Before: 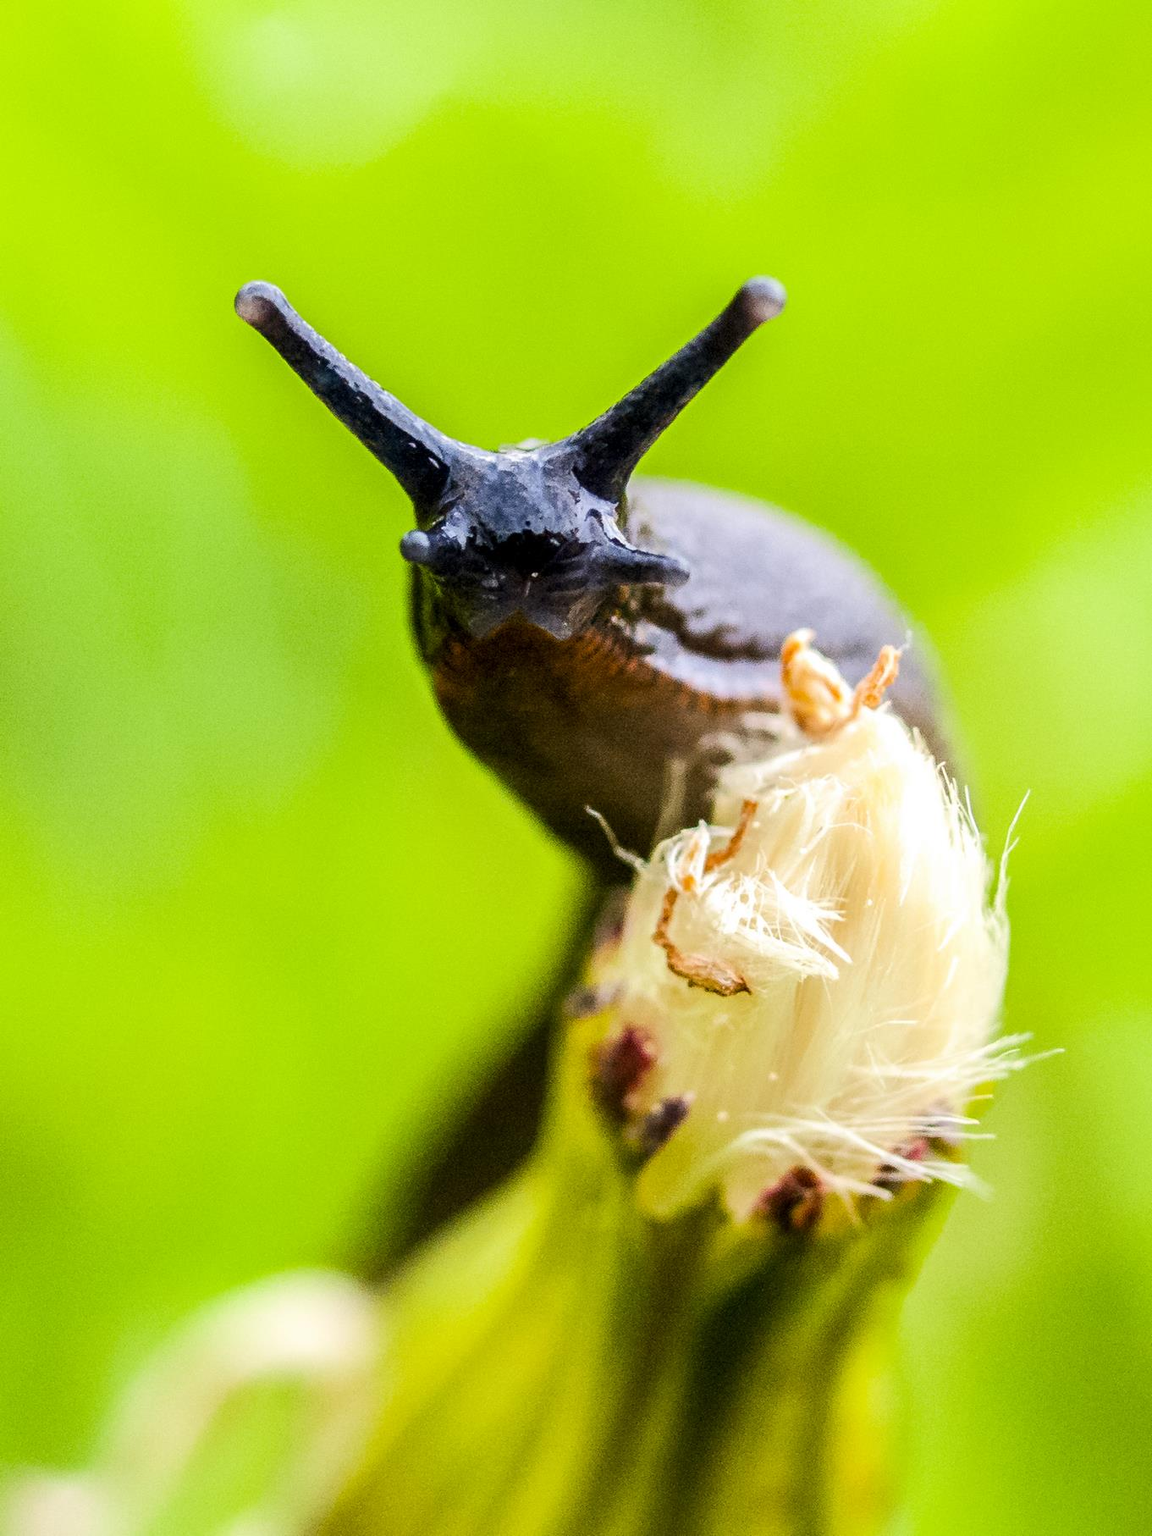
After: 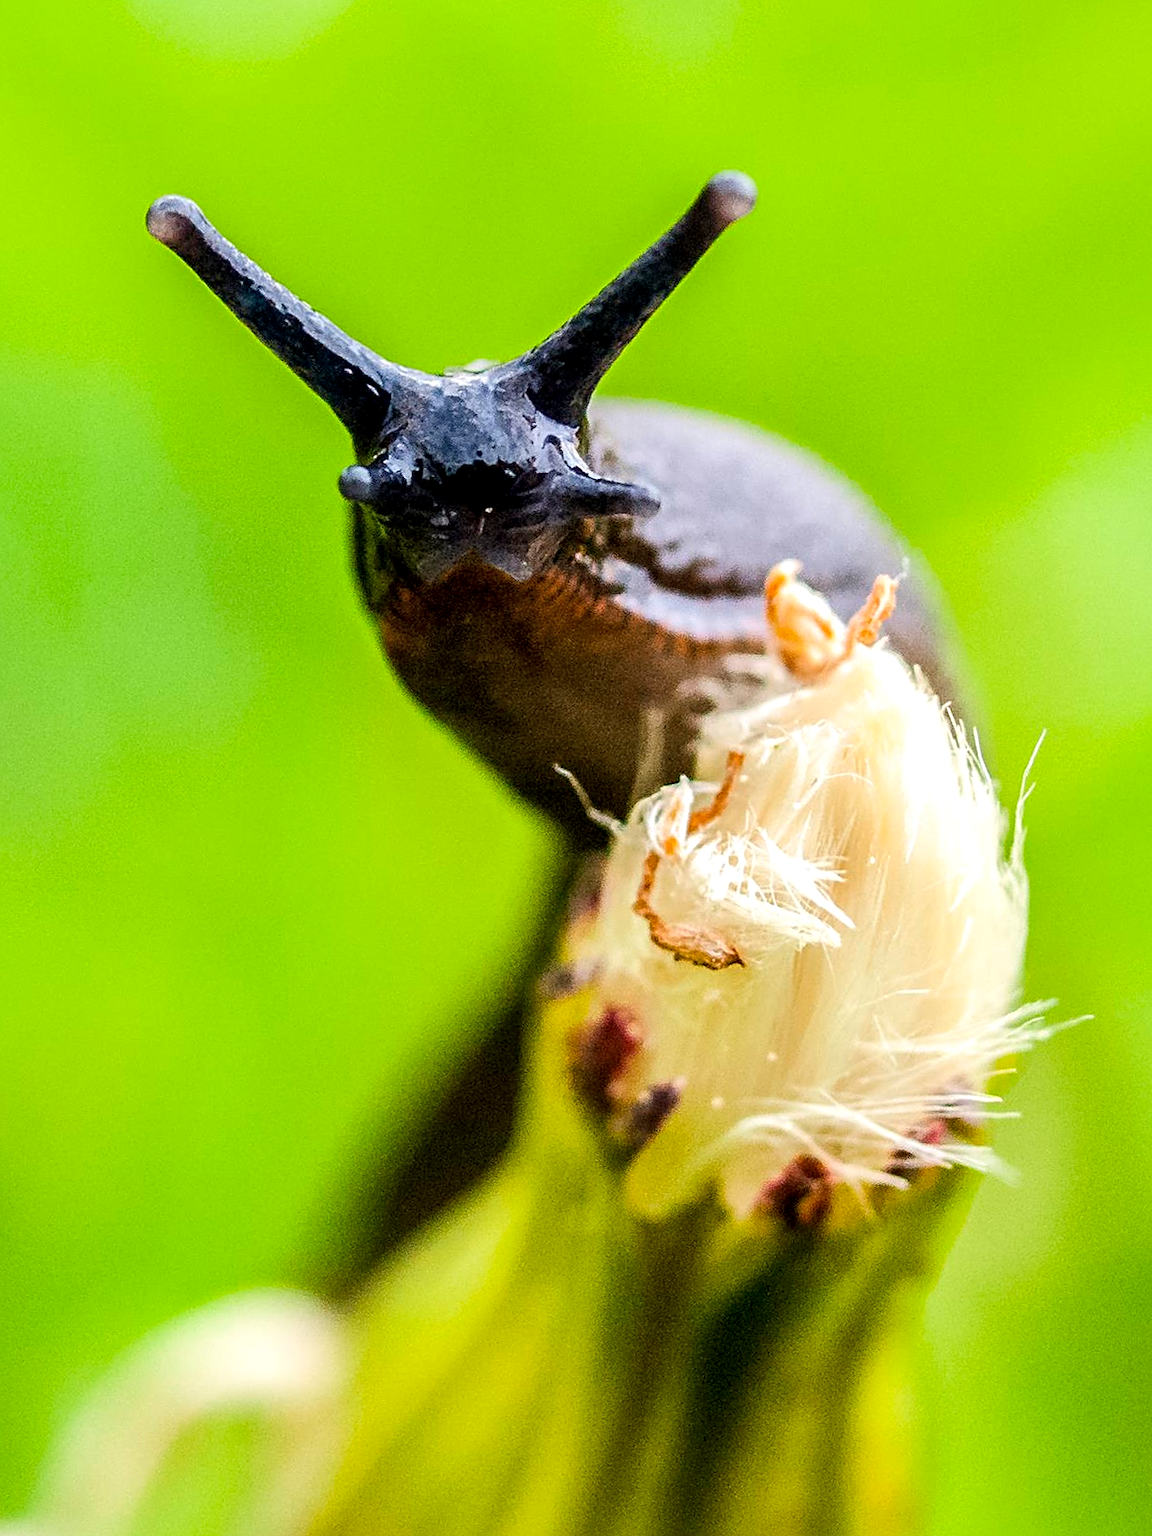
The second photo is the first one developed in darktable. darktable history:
contrast brightness saturation: contrast 0.01, saturation -0.05
local contrast: mode bilateral grid, contrast 20, coarseness 50, detail 120%, midtone range 0.2
crop and rotate: angle 1.96°, left 5.673%, top 5.673%
sharpen: on, module defaults
